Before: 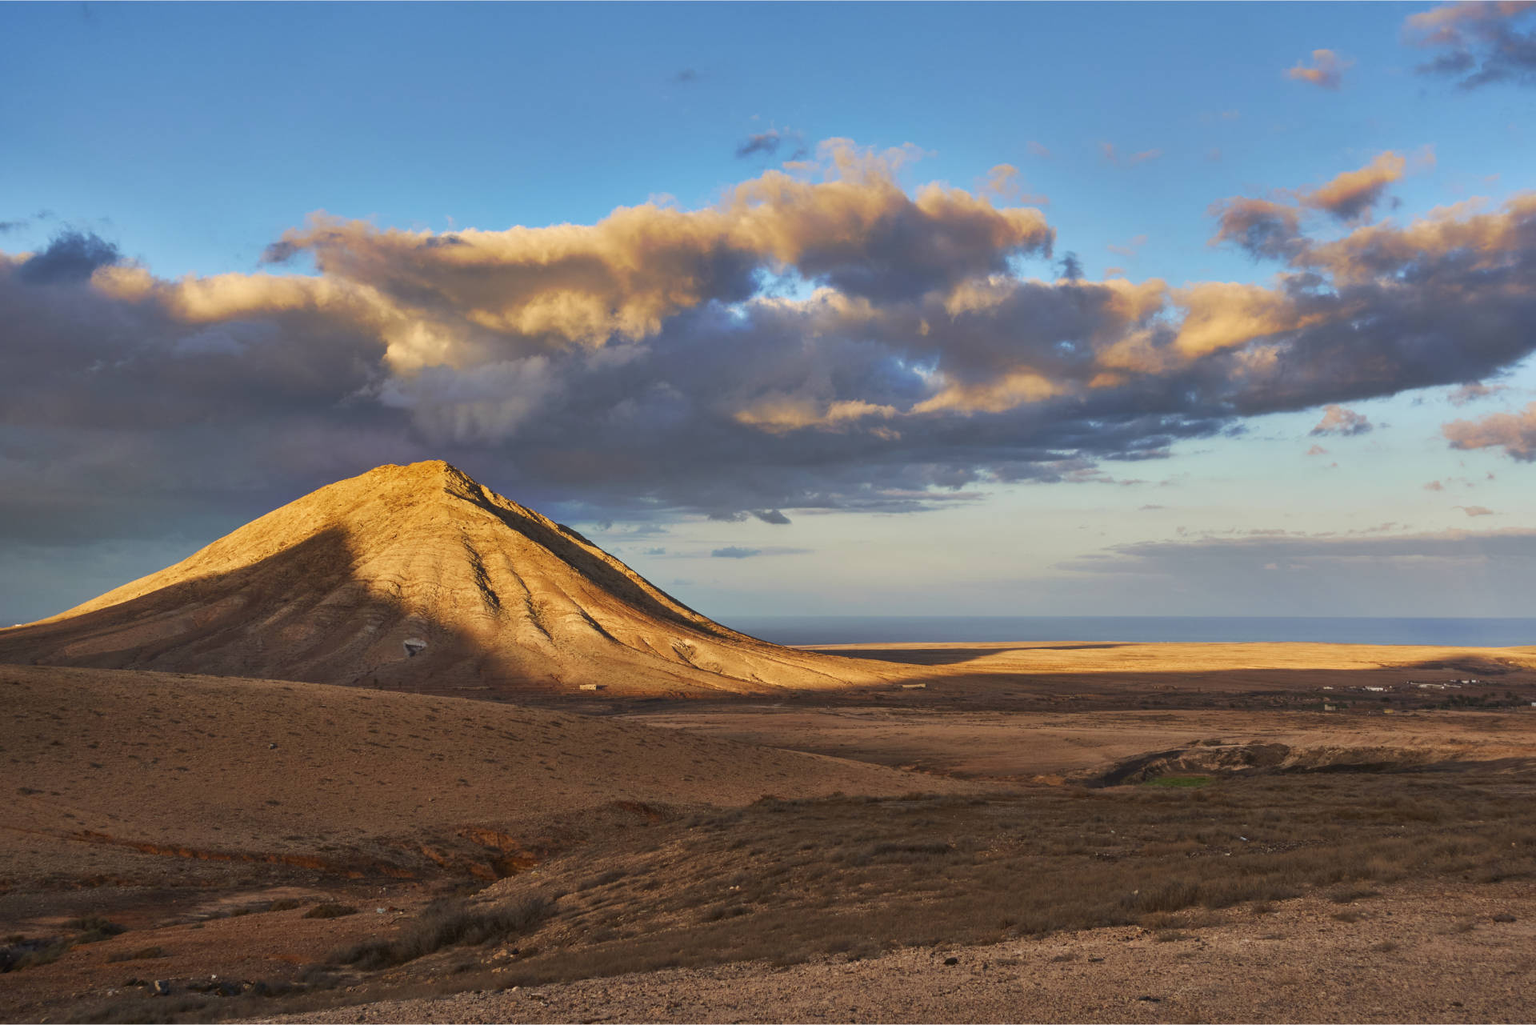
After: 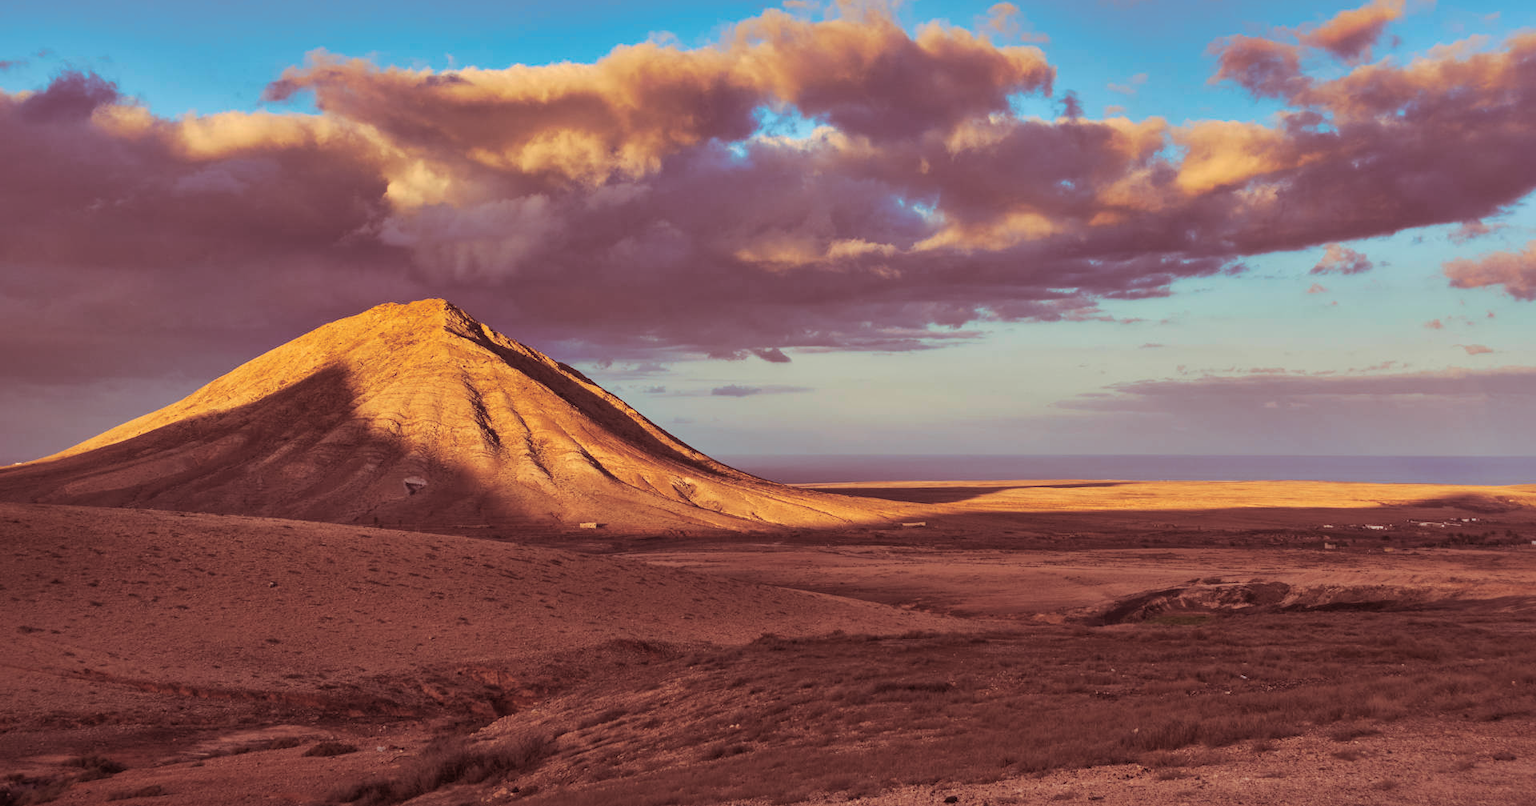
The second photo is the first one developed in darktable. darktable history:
tone equalizer: on, module defaults
shadows and highlights: on, module defaults
split-toning: compress 20%
crop and rotate: top 15.774%, bottom 5.506%
color balance rgb: on, module defaults
